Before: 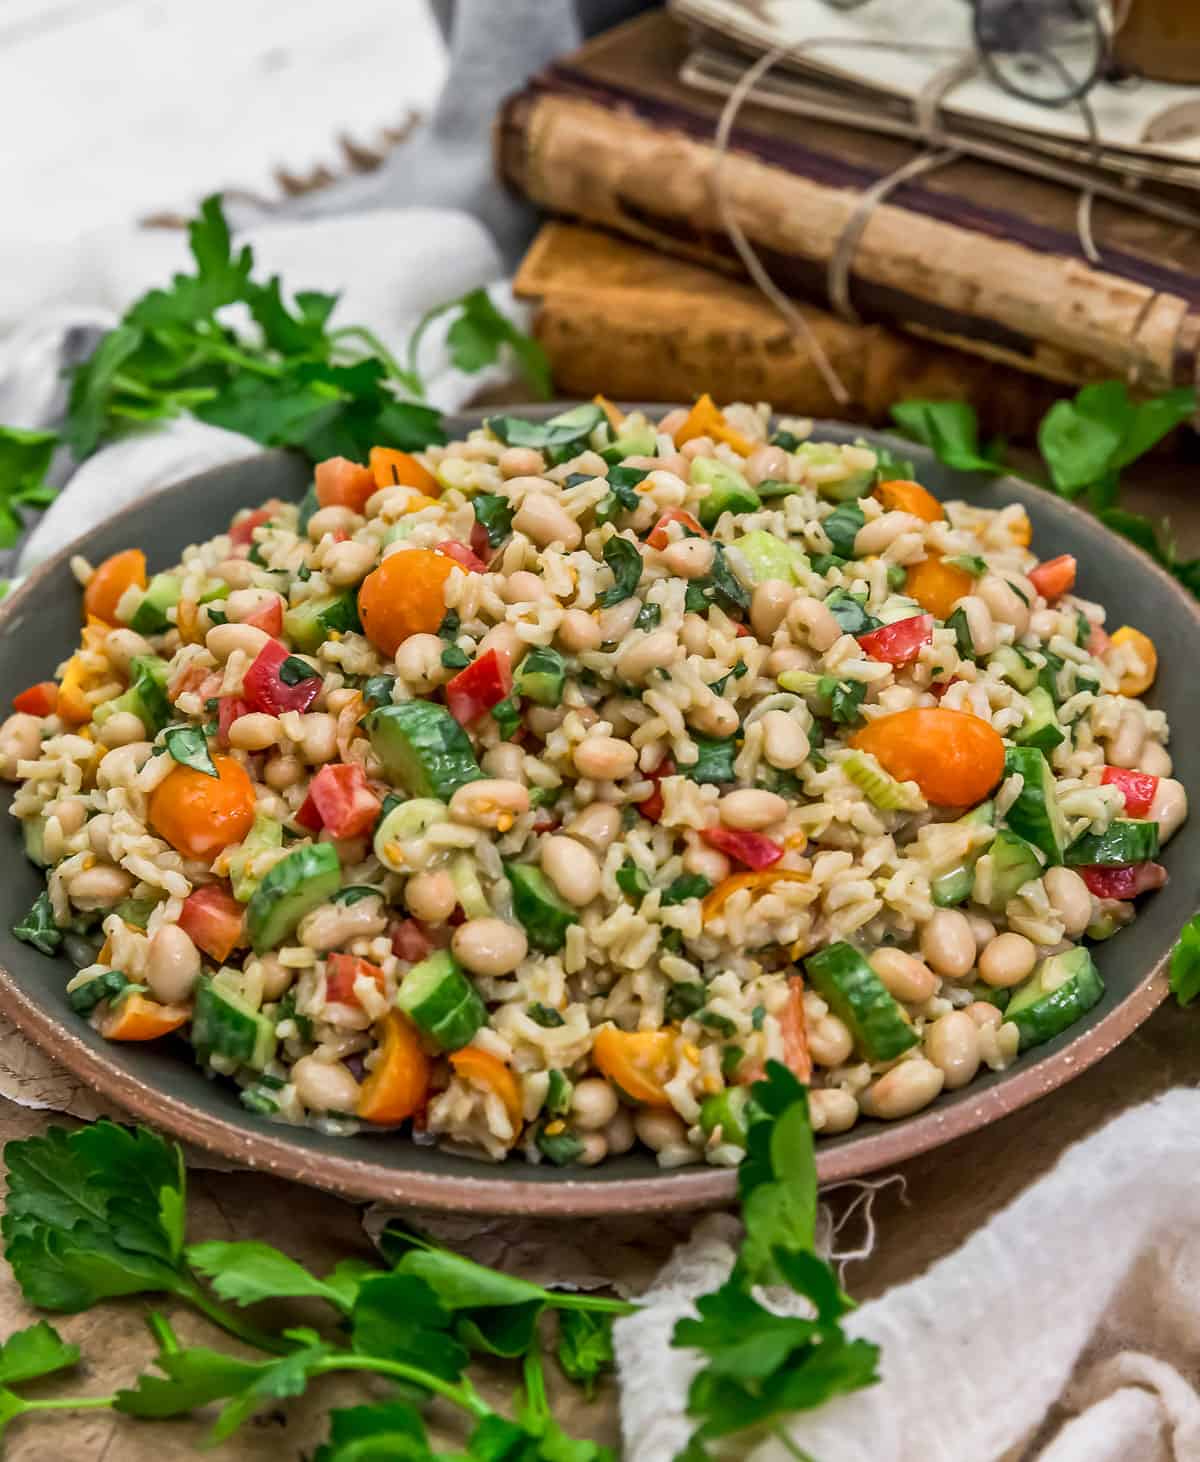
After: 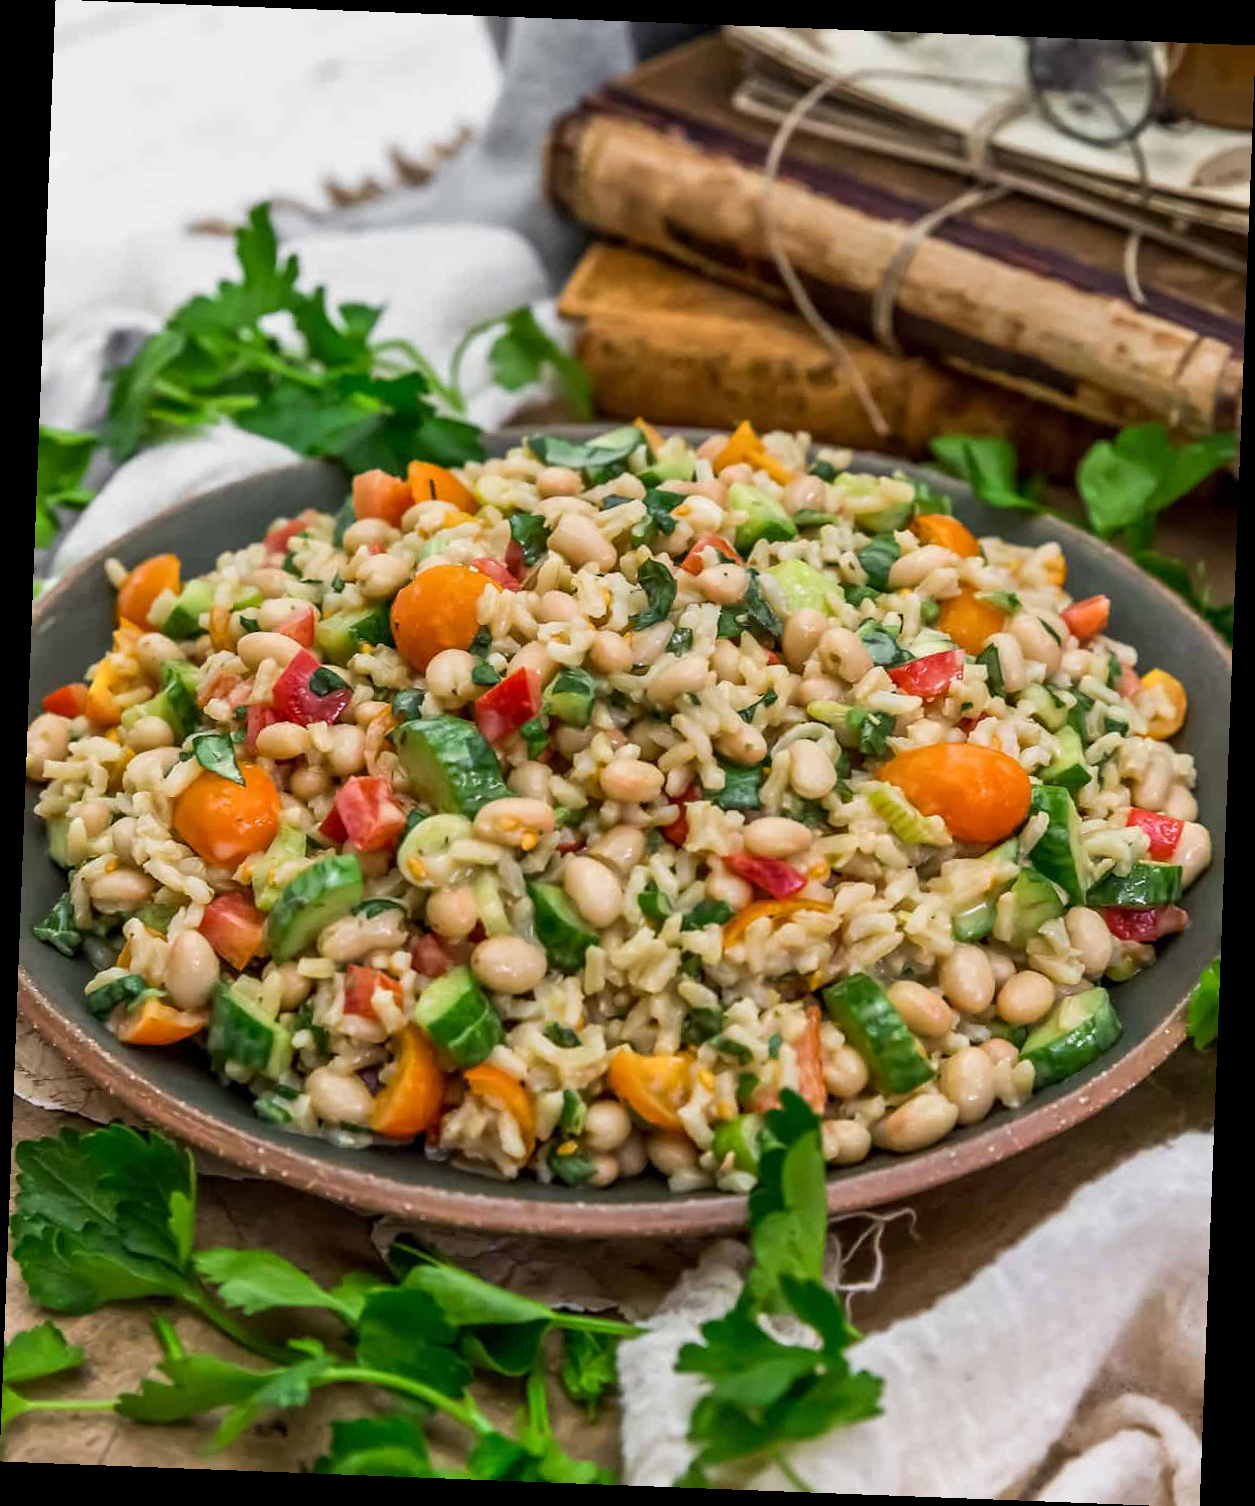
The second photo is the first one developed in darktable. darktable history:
crop and rotate: angle -2.2°
